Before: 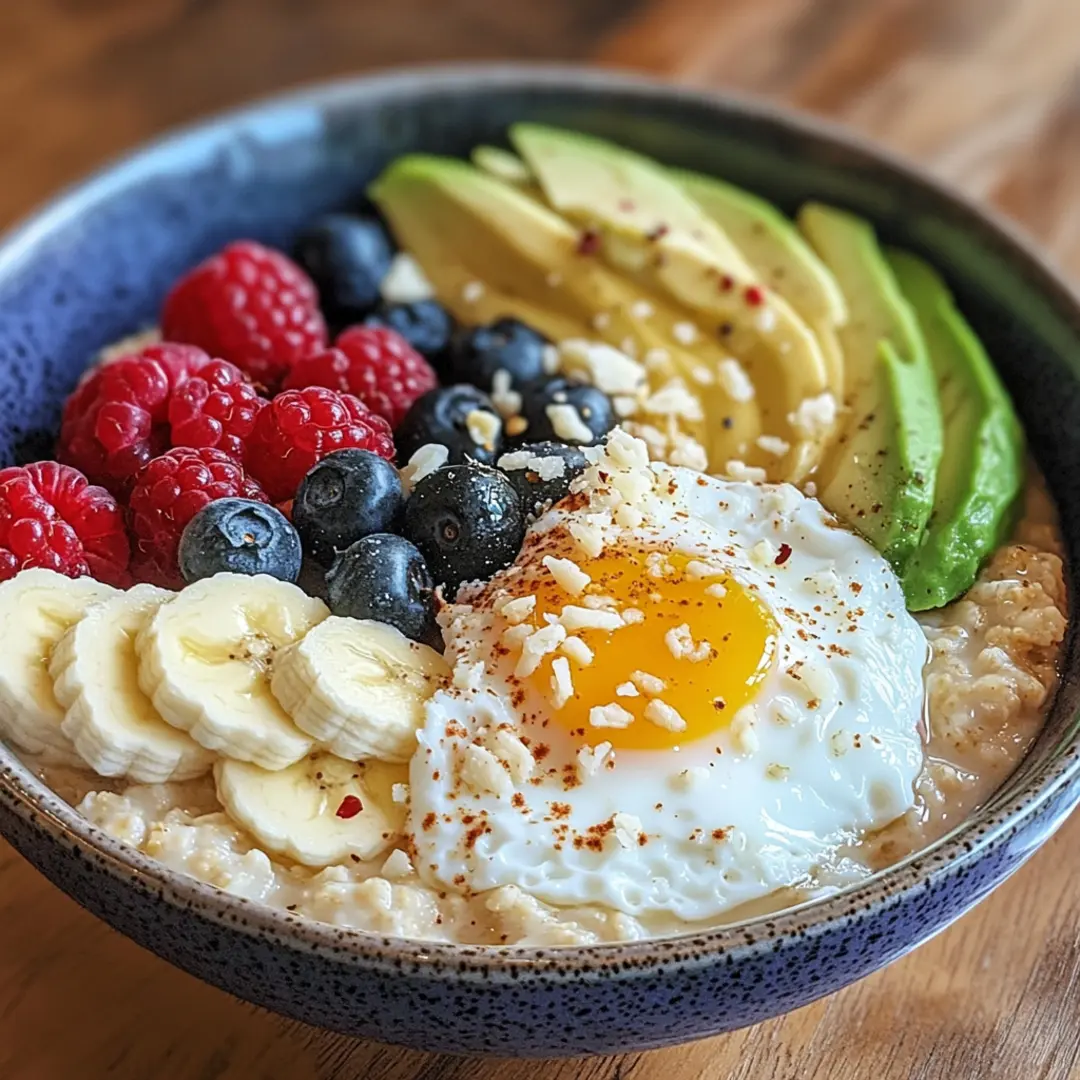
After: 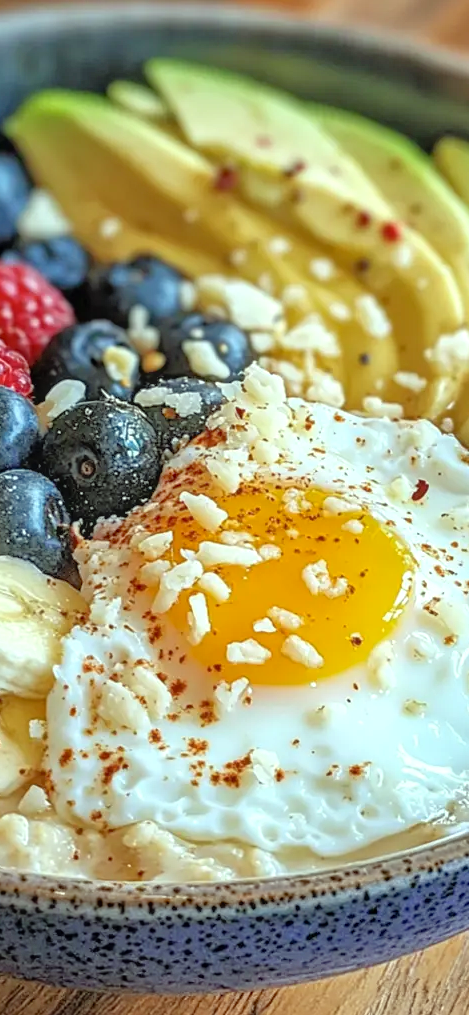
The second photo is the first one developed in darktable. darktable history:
color correction: highlights a* -7.84, highlights b* 3.49
crop: left 33.622%, top 5.93%, right 22.917%
local contrast: detail 109%
exposure: black level correction 0.001, exposure 0.191 EV, compensate highlight preservation false
tone equalizer: -7 EV 0.144 EV, -6 EV 0.621 EV, -5 EV 1.18 EV, -4 EV 1.3 EV, -3 EV 1.16 EV, -2 EV 0.6 EV, -1 EV 0.148 EV
